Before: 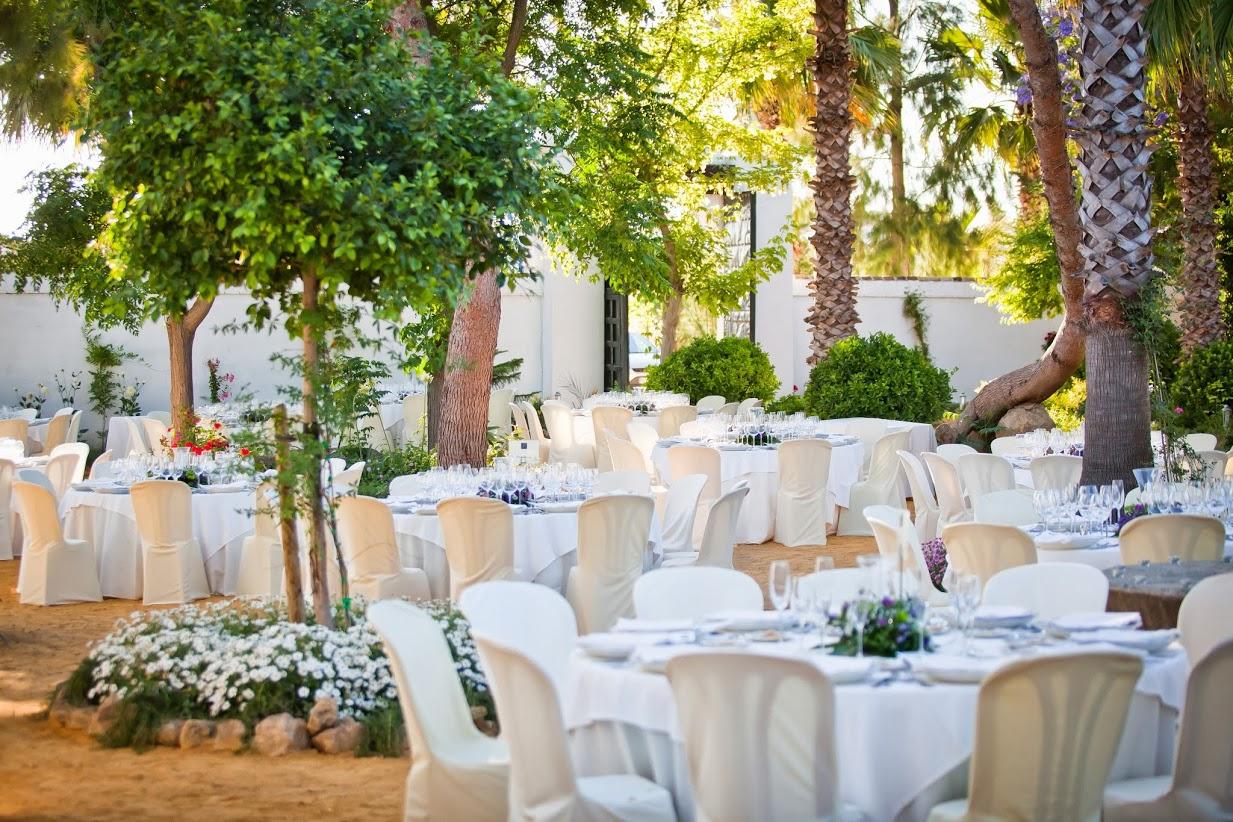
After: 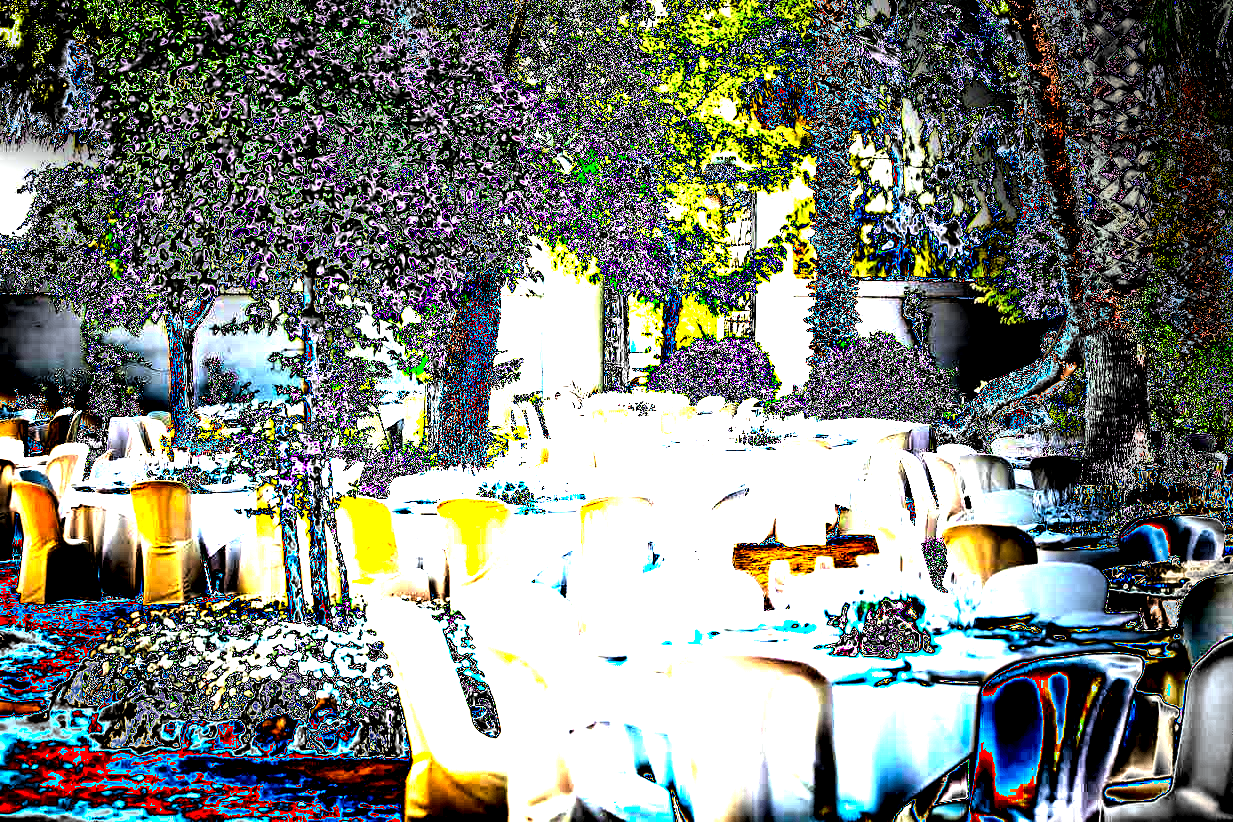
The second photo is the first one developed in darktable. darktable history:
shadows and highlights: radius 331.67, shadows 55.34, highlights -99.25, compress 94.5%, soften with gaussian
tone curve: curves: ch0 [(0, 0.017) (0.091, 0.046) (0.298, 0.287) (0.439, 0.482) (0.64, 0.729) (0.785, 0.817) (0.995, 0.917)]; ch1 [(0, 0) (0.384, 0.365) (0.463, 0.447) (0.486, 0.474) (0.503, 0.497) (0.526, 0.52) (0.555, 0.564) (0.578, 0.595) (0.638, 0.644) (0.766, 0.773) (1, 1)]; ch2 [(0, 0) (0.374, 0.344) (0.449, 0.434) (0.501, 0.501) (0.528, 0.519) (0.569, 0.589) (0.61, 0.646) (0.666, 0.688) (1, 1)], color space Lab, independent channels, preserve colors none
exposure: exposure 7.987 EV, compensate exposure bias true, compensate highlight preservation false
